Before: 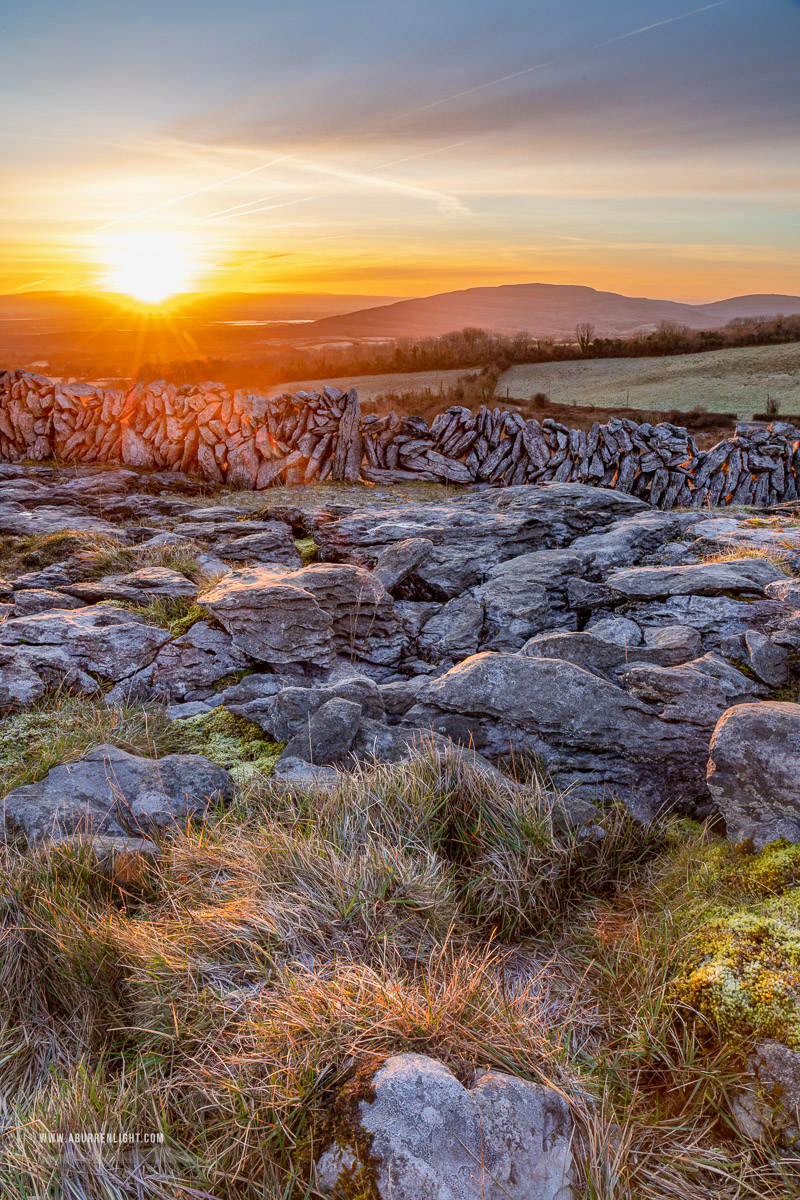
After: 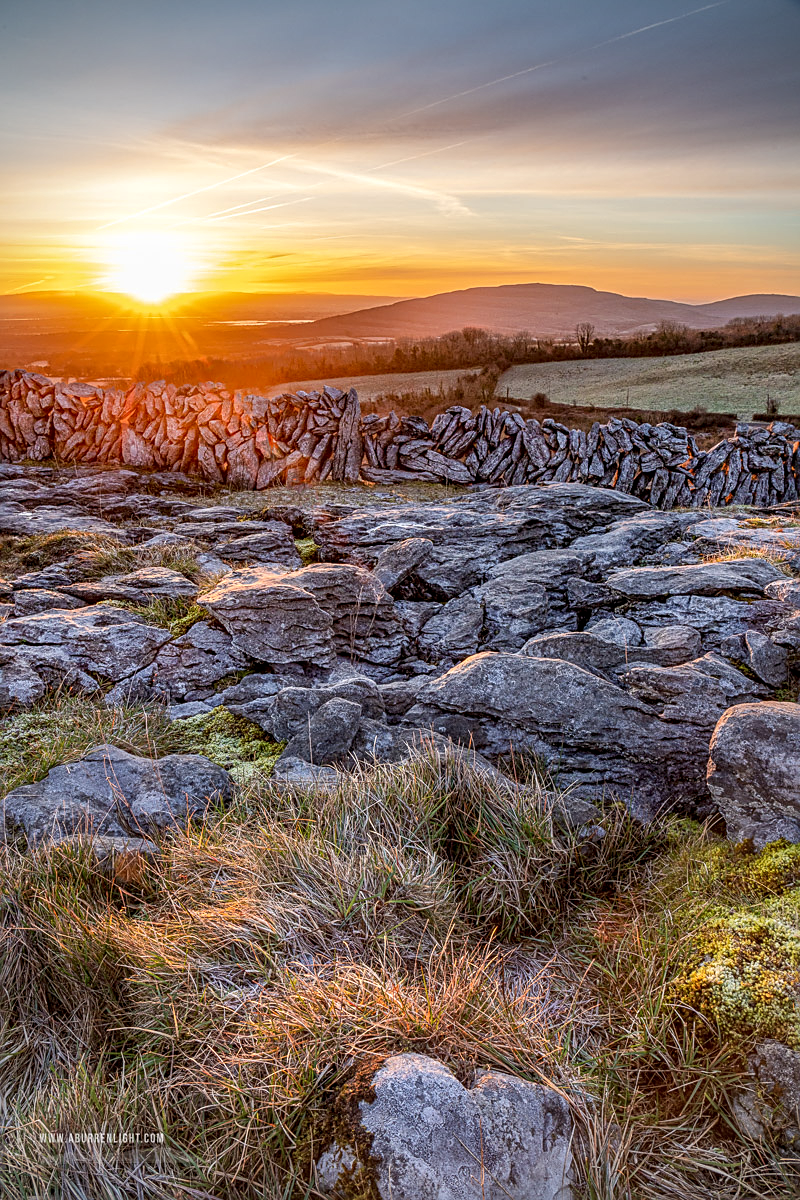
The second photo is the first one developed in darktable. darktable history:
sharpen: on, module defaults
local contrast: on, module defaults
vignetting: fall-off radius 60.92%
